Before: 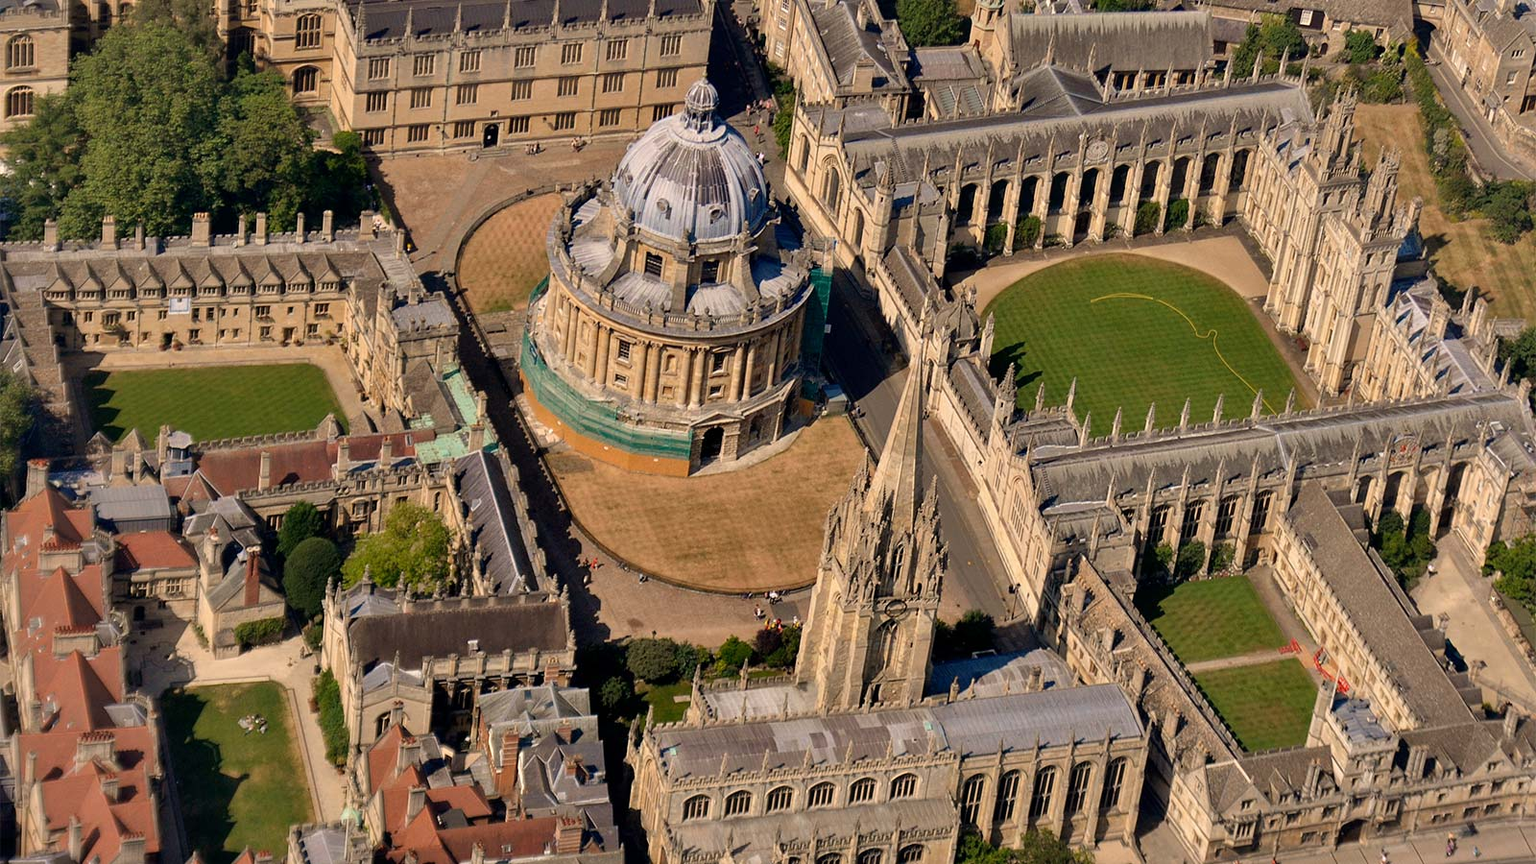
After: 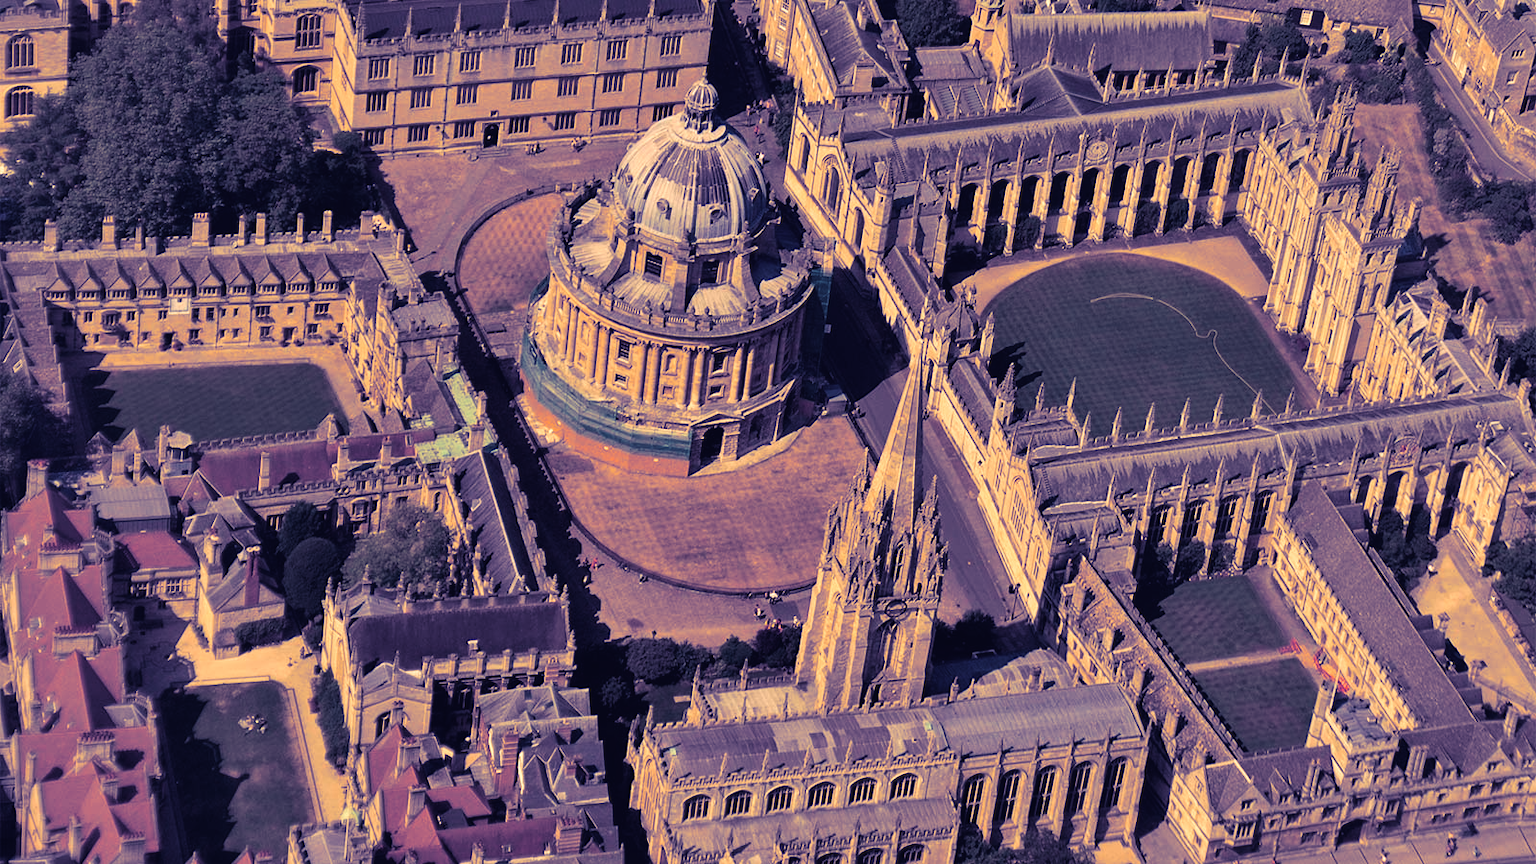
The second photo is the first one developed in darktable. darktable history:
exposure: black level correction -0.005, exposure 0.054 EV, compensate highlight preservation false
split-toning: shadows › hue 242.67°, shadows › saturation 0.733, highlights › hue 45.33°, highlights › saturation 0.667, balance -53.304, compress 21.15%
white balance: red 1.123, blue 0.83
